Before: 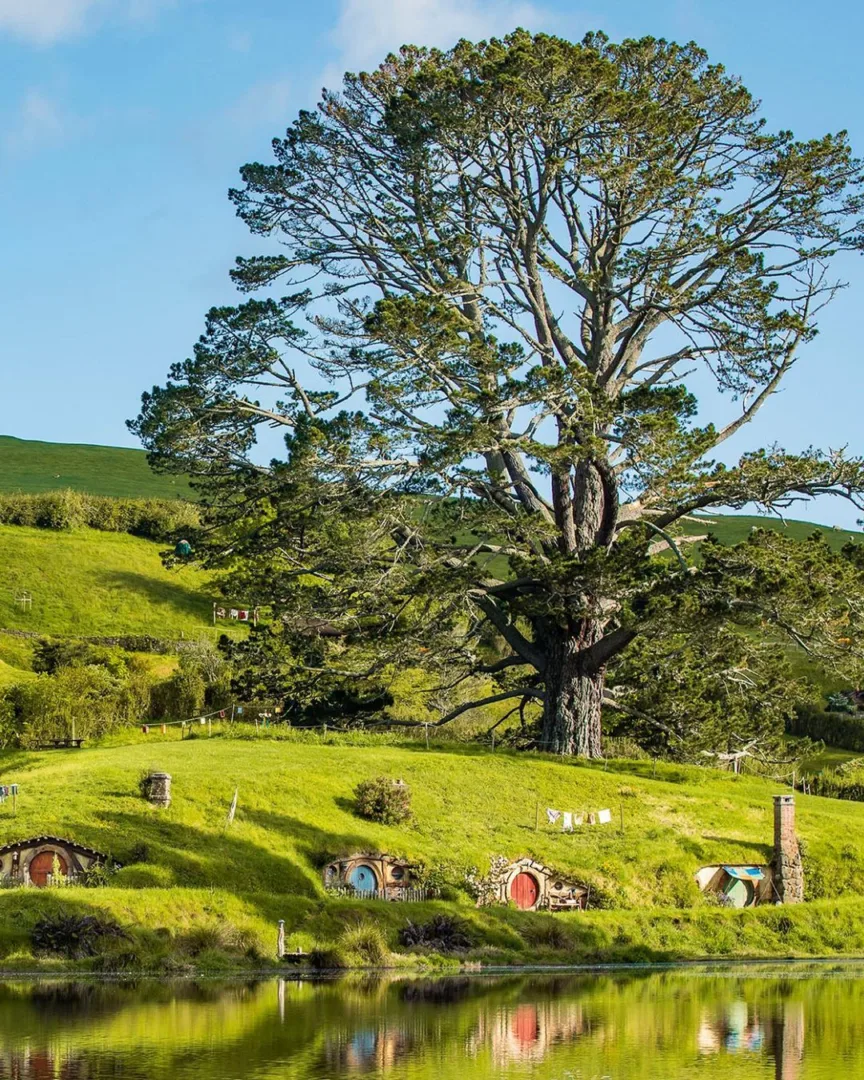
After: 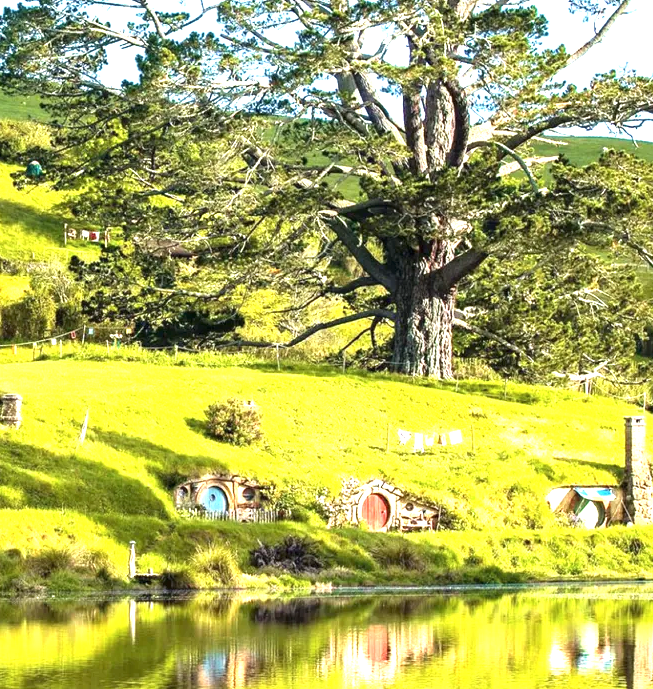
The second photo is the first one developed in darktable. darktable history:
crop and rotate: left 17.299%, top 35.115%, right 7.015%, bottom 1.024%
color balance: output saturation 98.5%
exposure: black level correction 0, exposure 1.5 EV, compensate highlight preservation false
